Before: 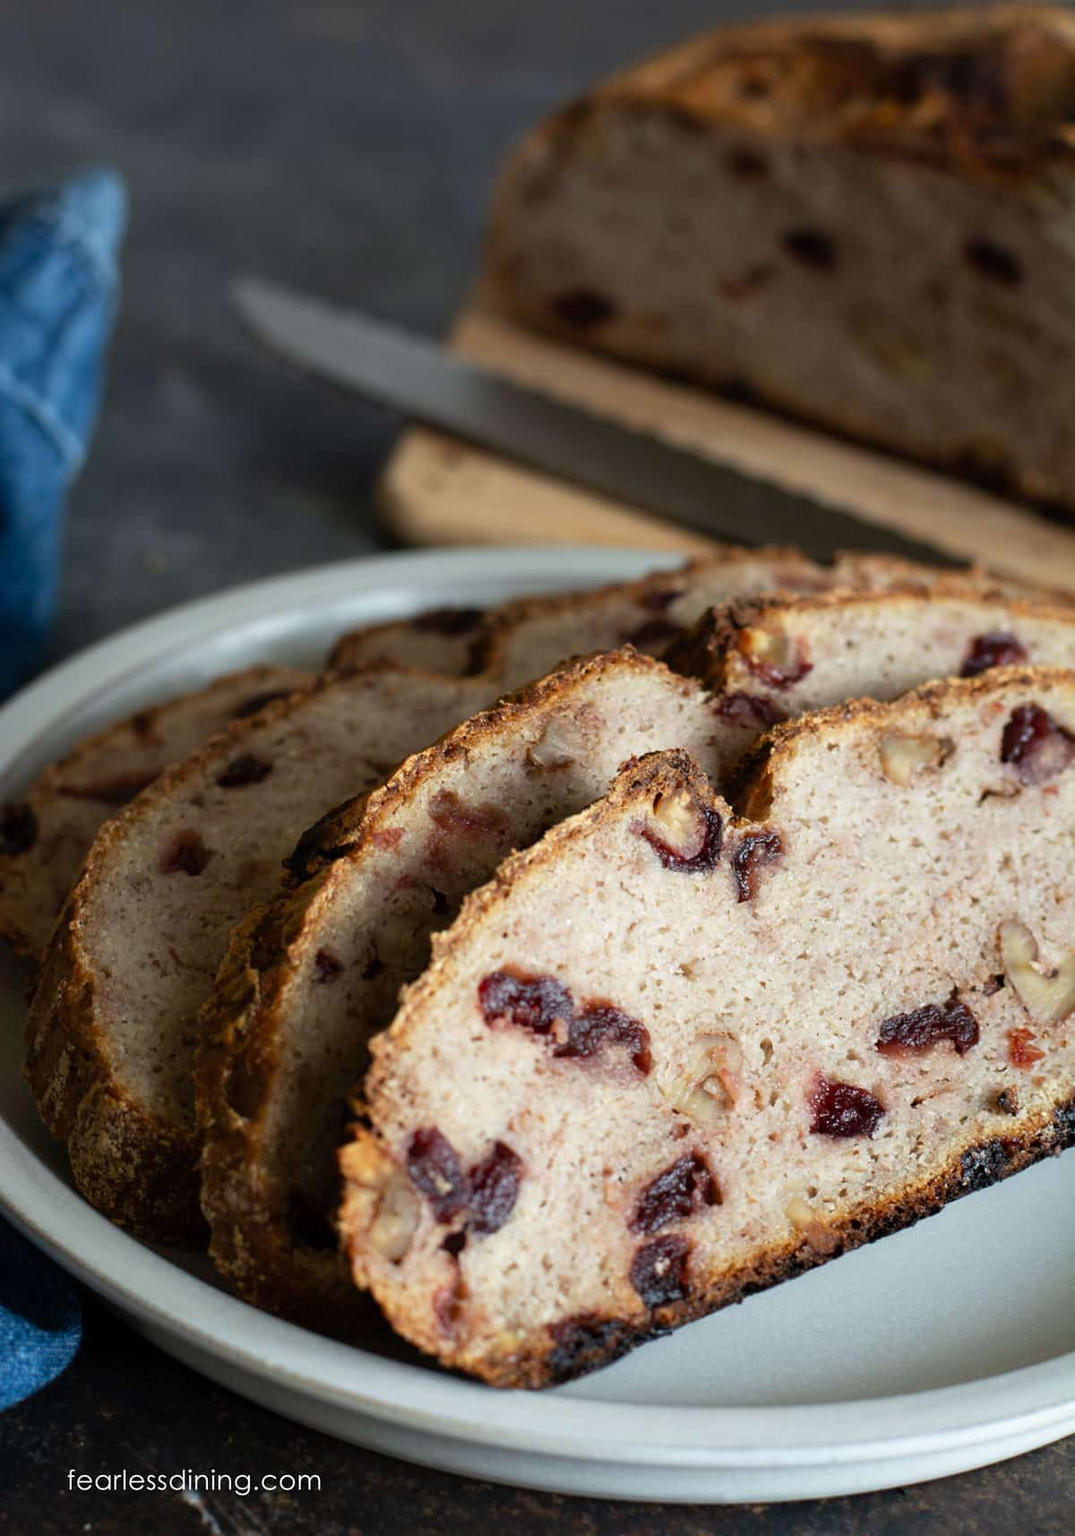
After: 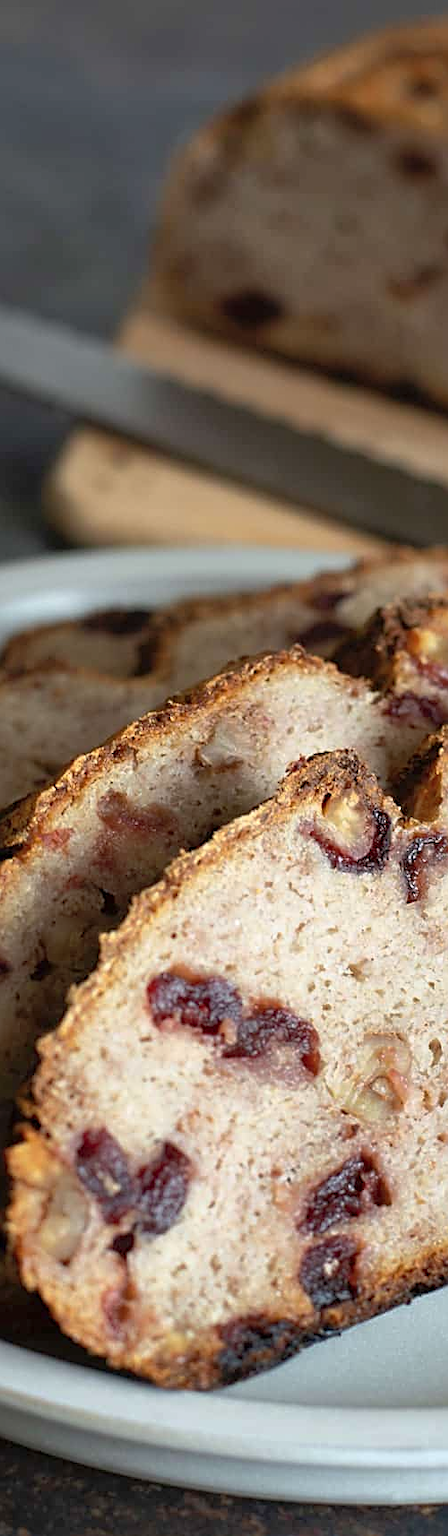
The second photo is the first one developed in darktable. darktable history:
tone curve: curves: ch0 [(0, 0) (0.003, 0.003) (0.011, 0.012) (0.025, 0.027) (0.044, 0.048) (0.069, 0.075) (0.1, 0.108) (0.136, 0.147) (0.177, 0.192) (0.224, 0.243) (0.277, 0.3) (0.335, 0.363) (0.399, 0.433) (0.468, 0.508) (0.543, 0.589) (0.623, 0.676) (0.709, 0.769) (0.801, 0.868) (0.898, 0.949) (1, 1)], color space Lab, independent channels, preserve colors none
shadows and highlights: on, module defaults
sharpen: on, module defaults
crop: left 30.888%, right 27.416%
